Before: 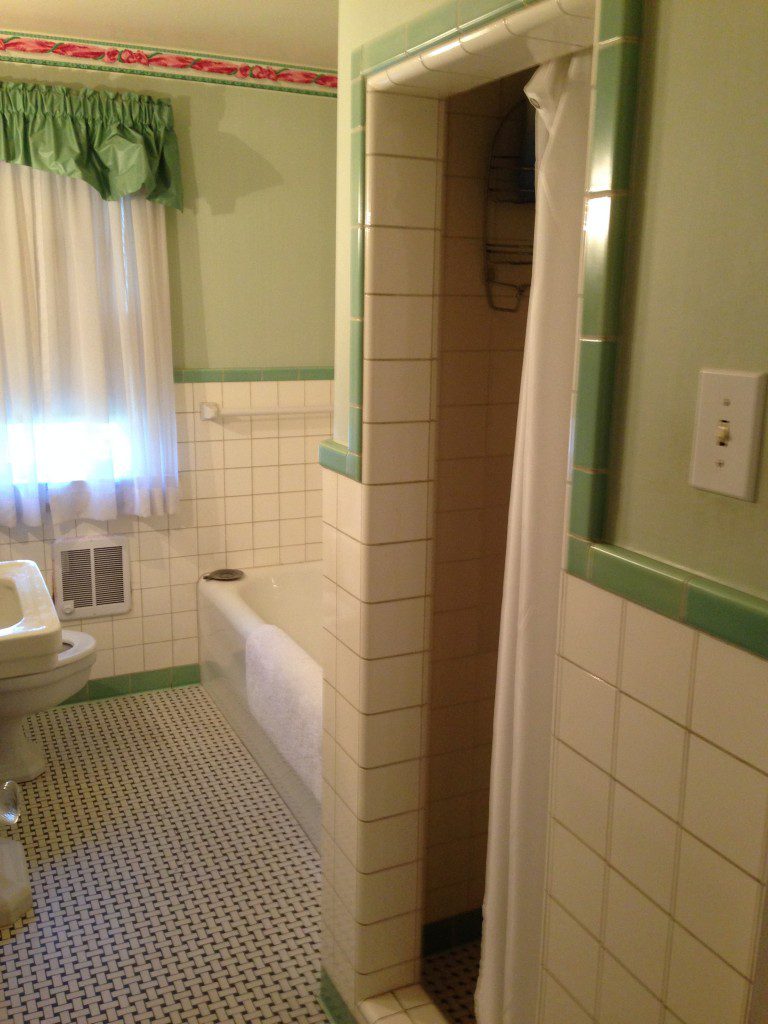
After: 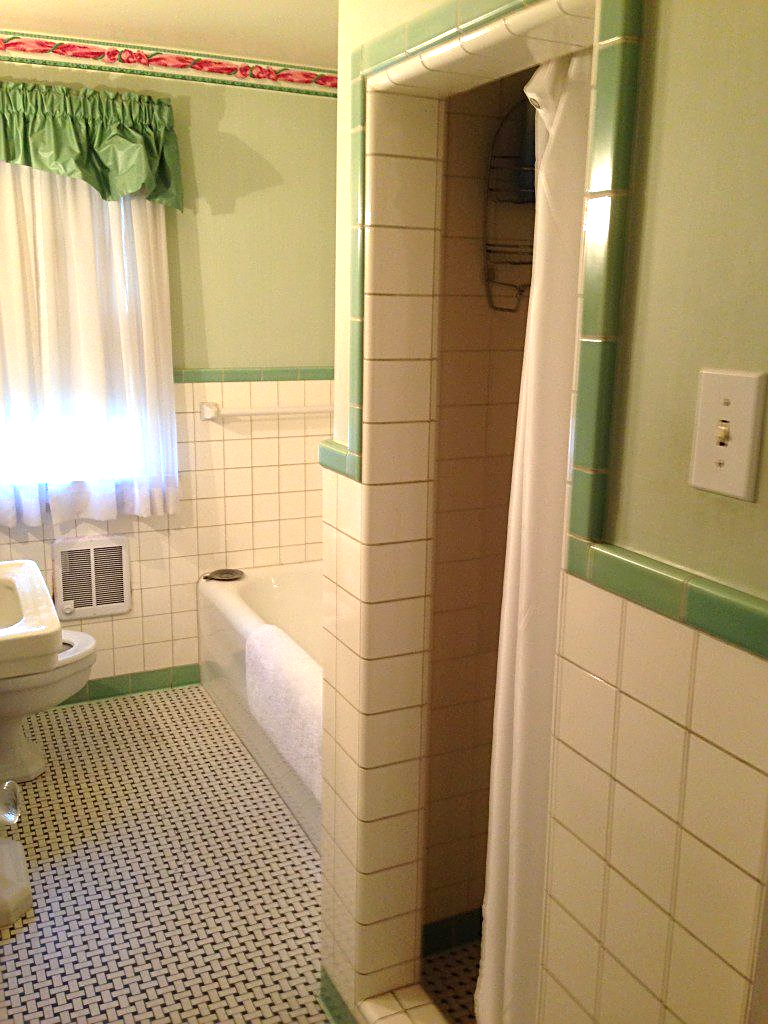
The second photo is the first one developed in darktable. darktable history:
sharpen: on, module defaults
exposure: exposure 0.641 EV, compensate highlight preservation false
